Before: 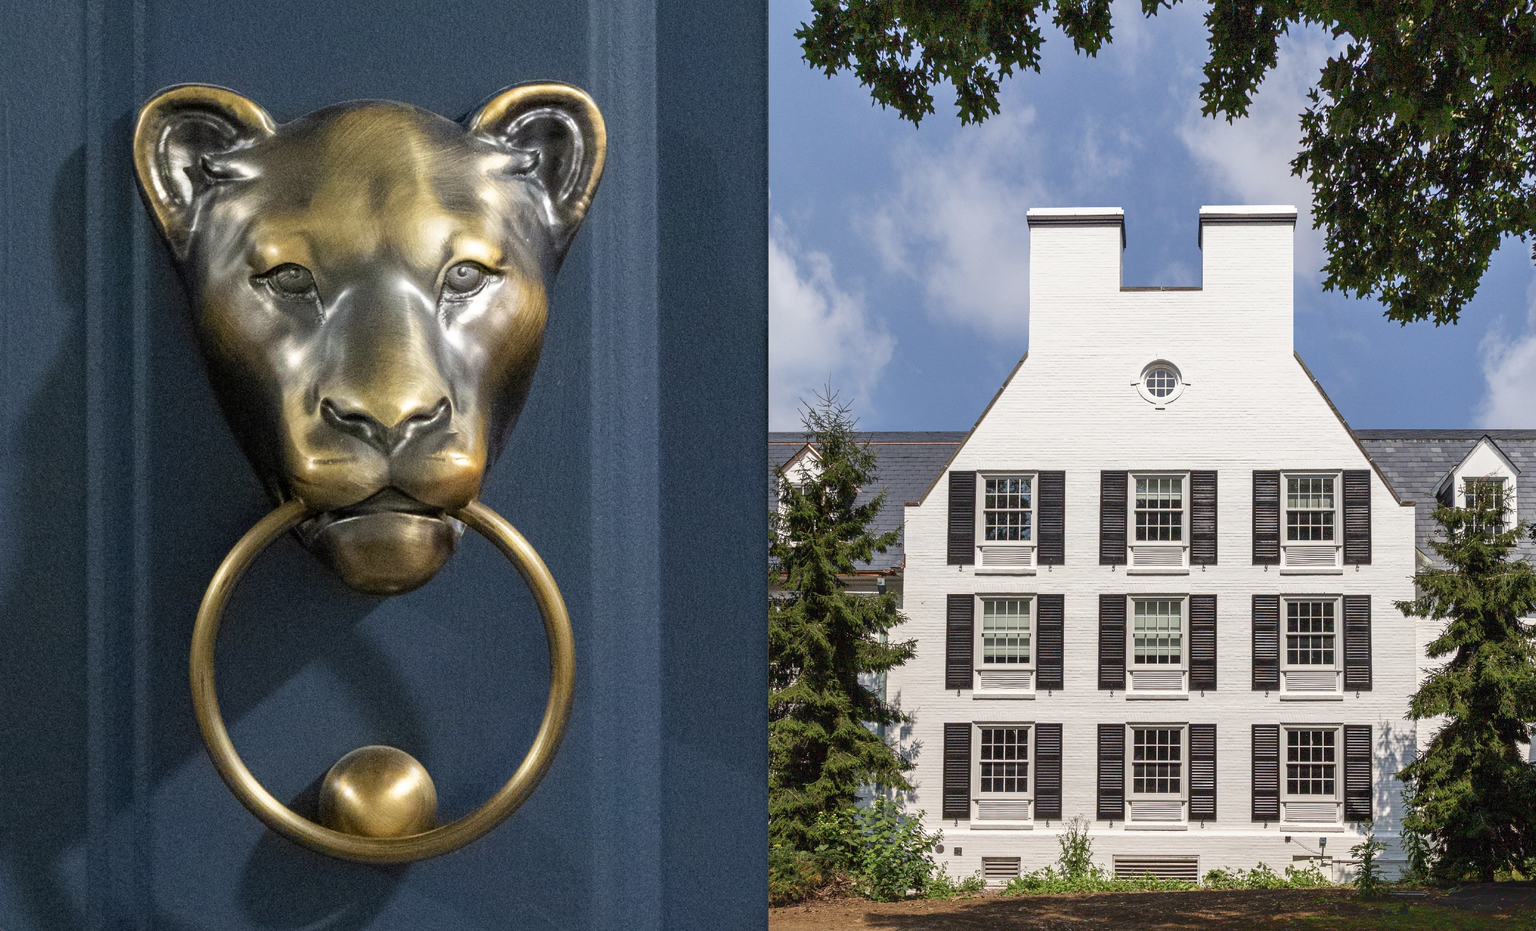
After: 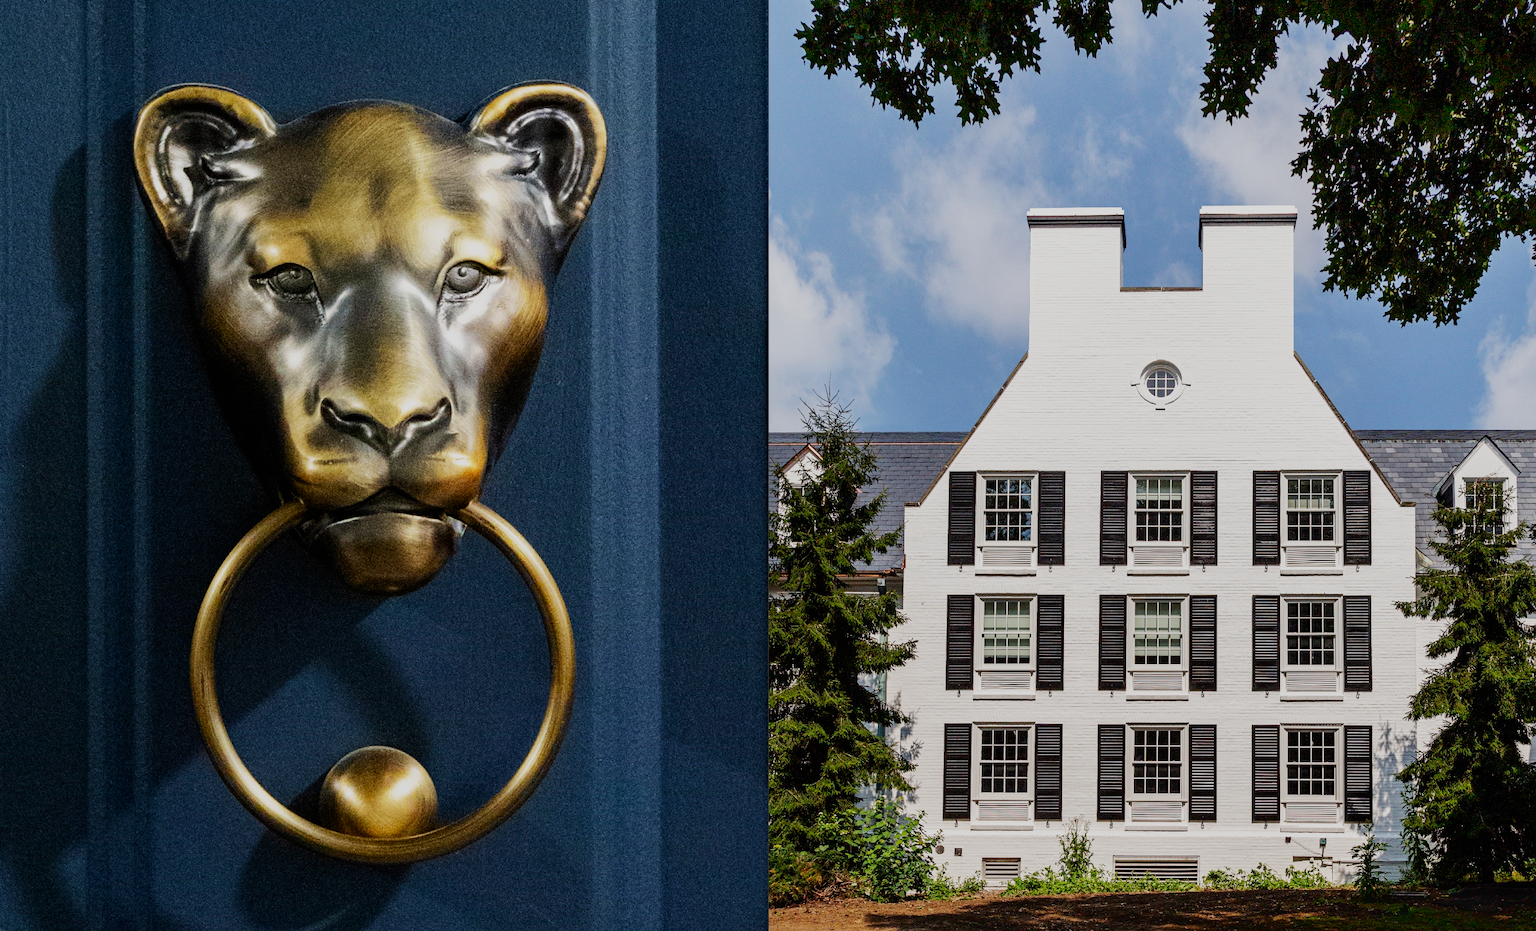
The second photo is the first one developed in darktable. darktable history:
sigmoid: contrast 1.8, skew -0.2, preserve hue 0%, red attenuation 0.1, red rotation 0.035, green attenuation 0.1, green rotation -0.017, blue attenuation 0.15, blue rotation -0.052, base primaries Rec2020
shadows and highlights: shadows -20, white point adjustment -2, highlights -35
